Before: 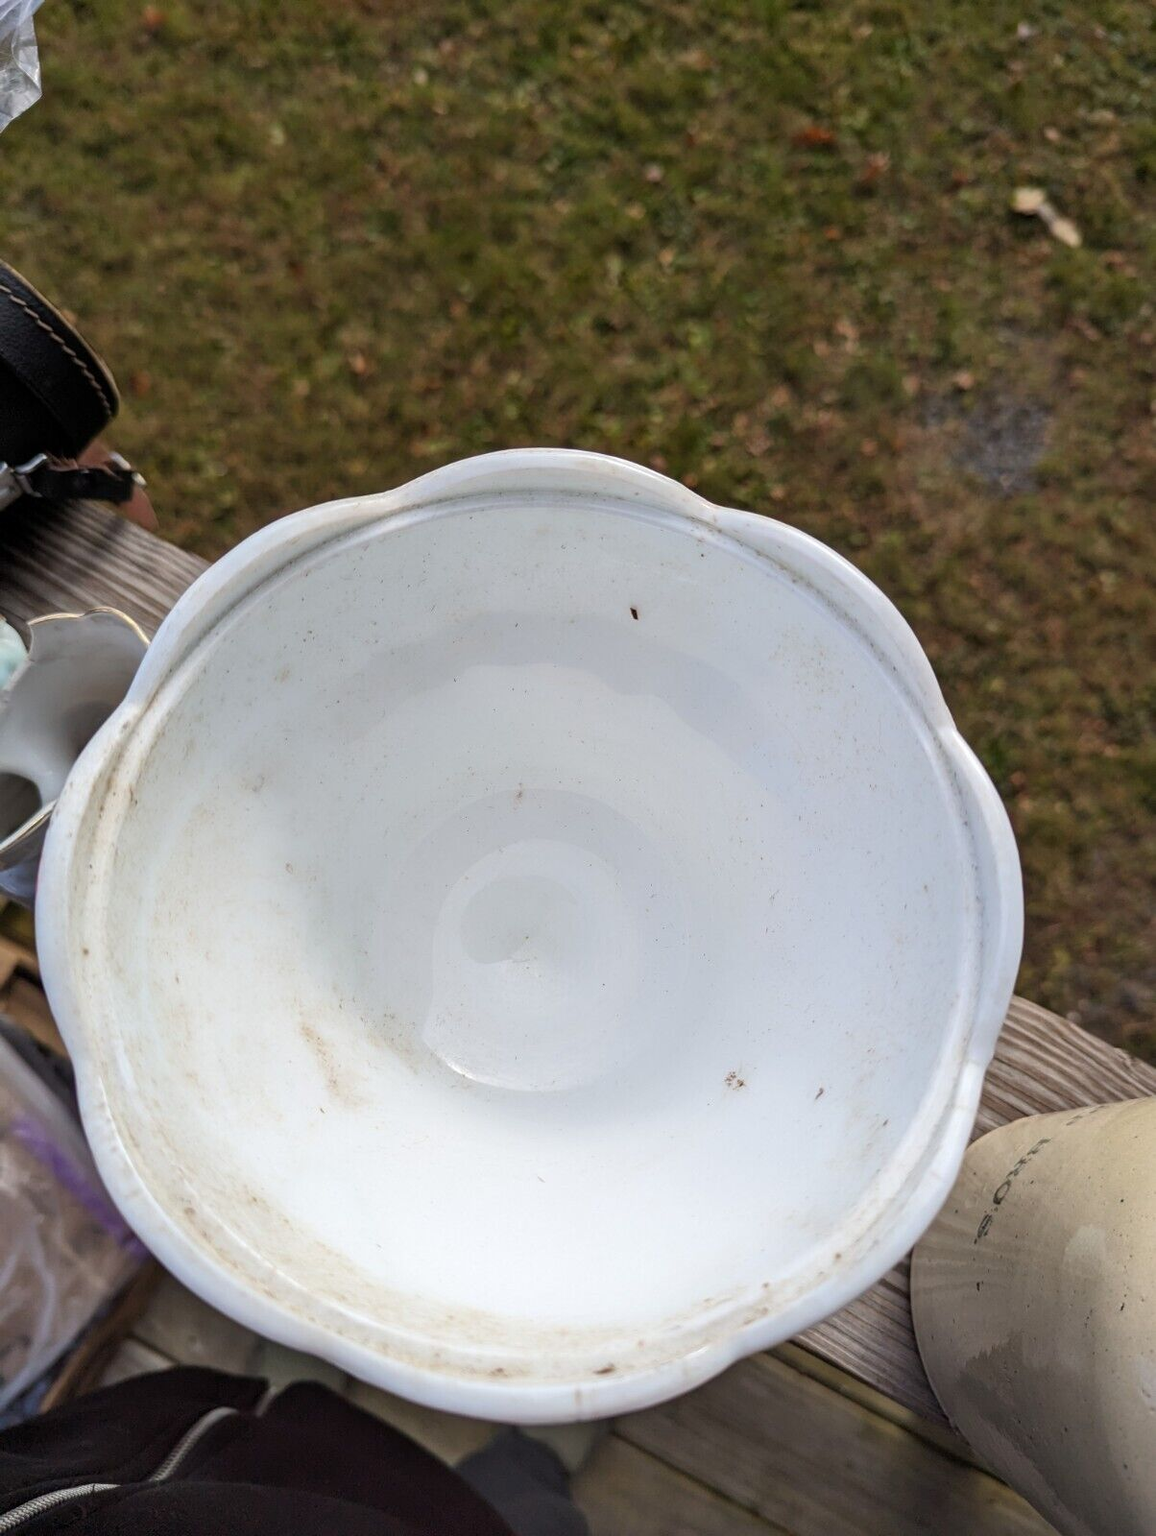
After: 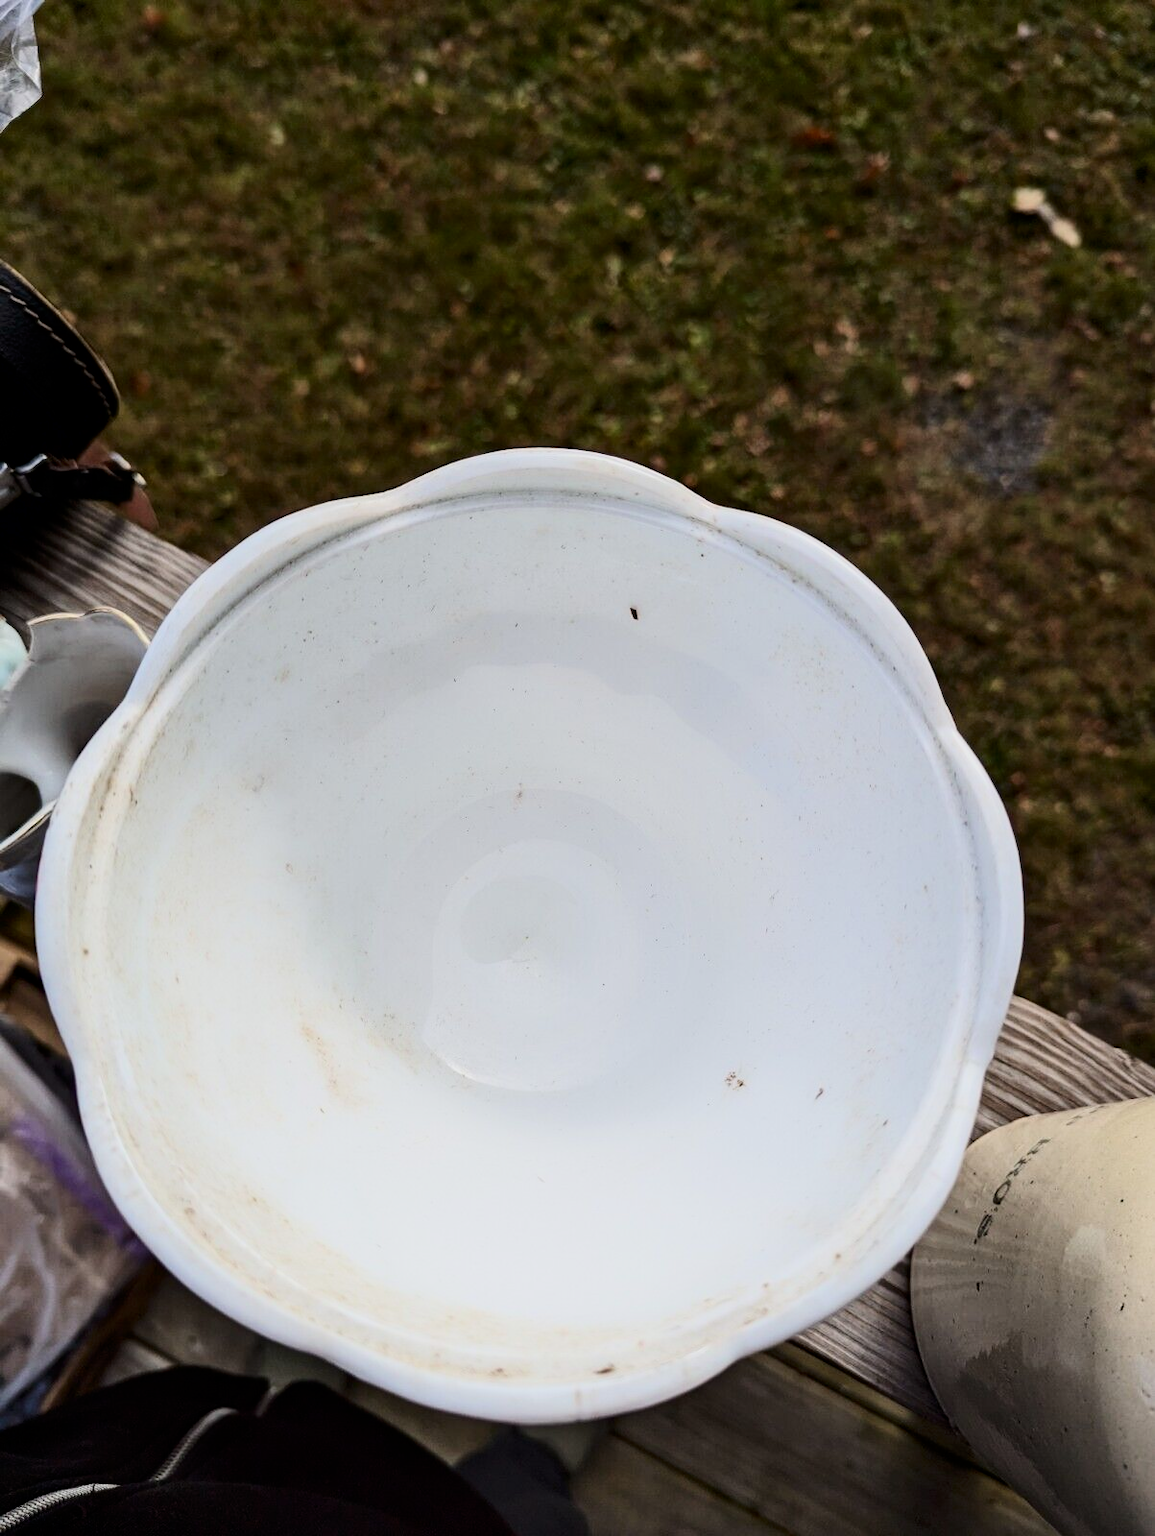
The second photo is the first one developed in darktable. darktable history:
filmic rgb: black relative exposure -7.65 EV, white relative exposure 4.56 EV, hardness 3.61, color science v6 (2022)
contrast brightness saturation: contrast 0.286
